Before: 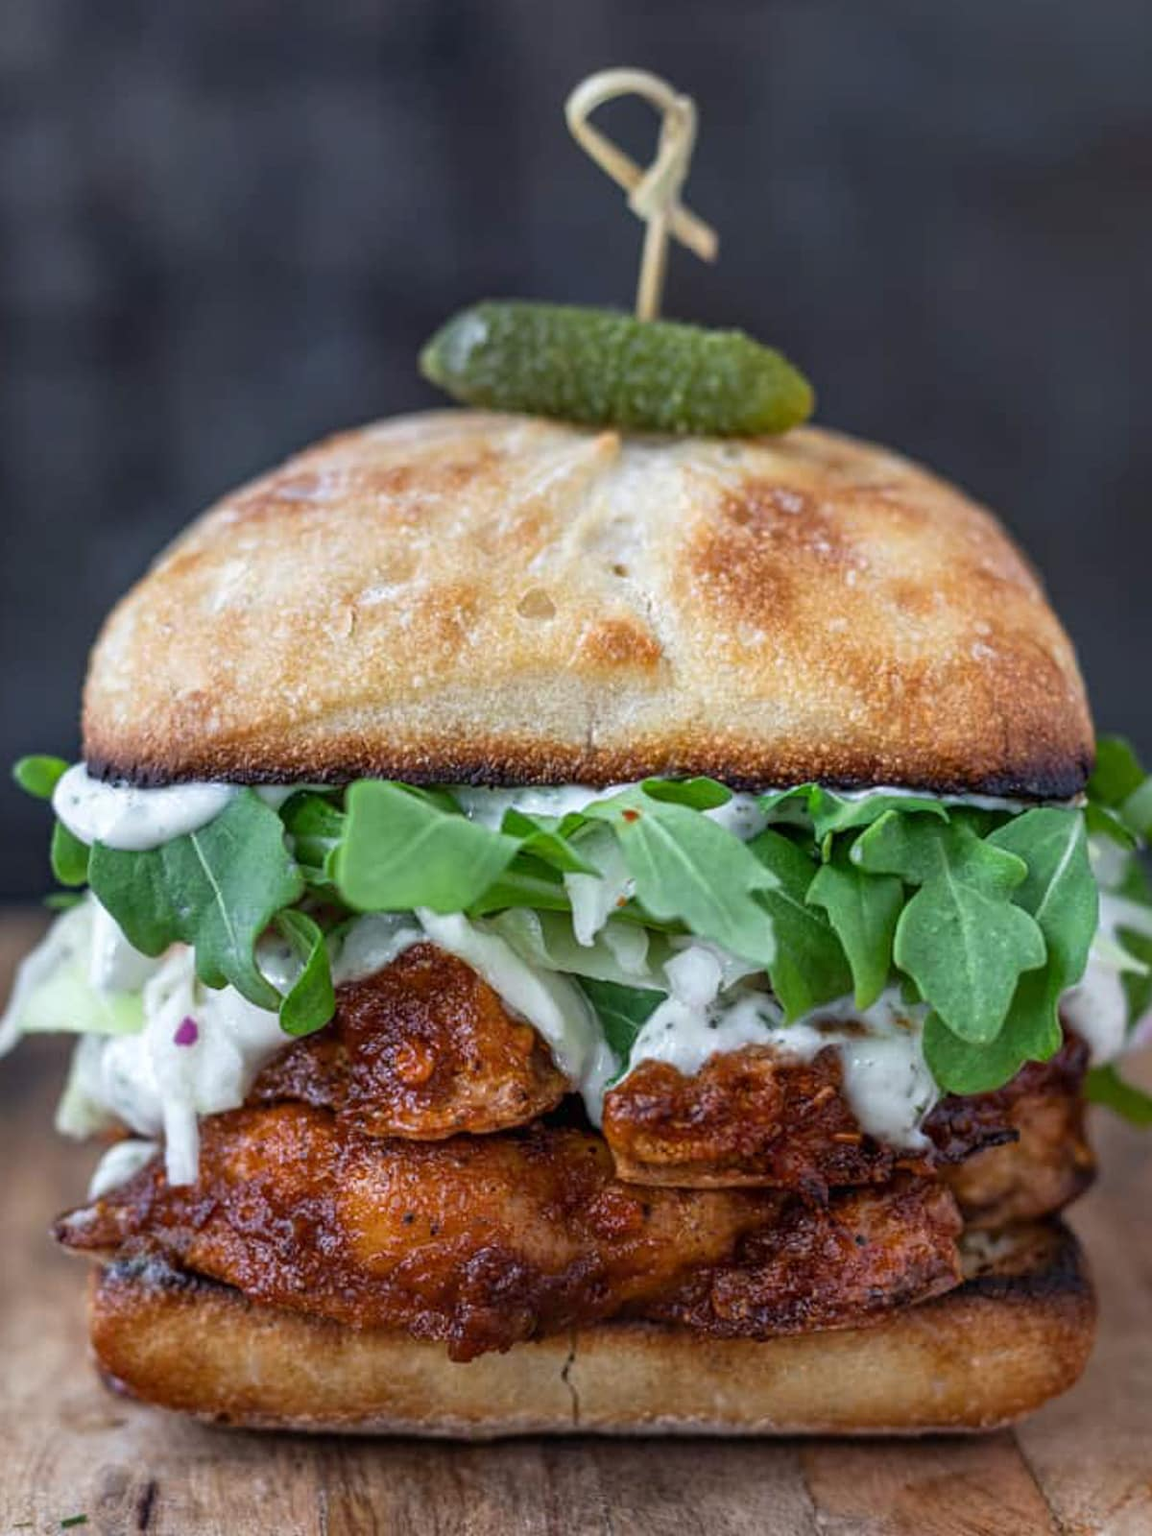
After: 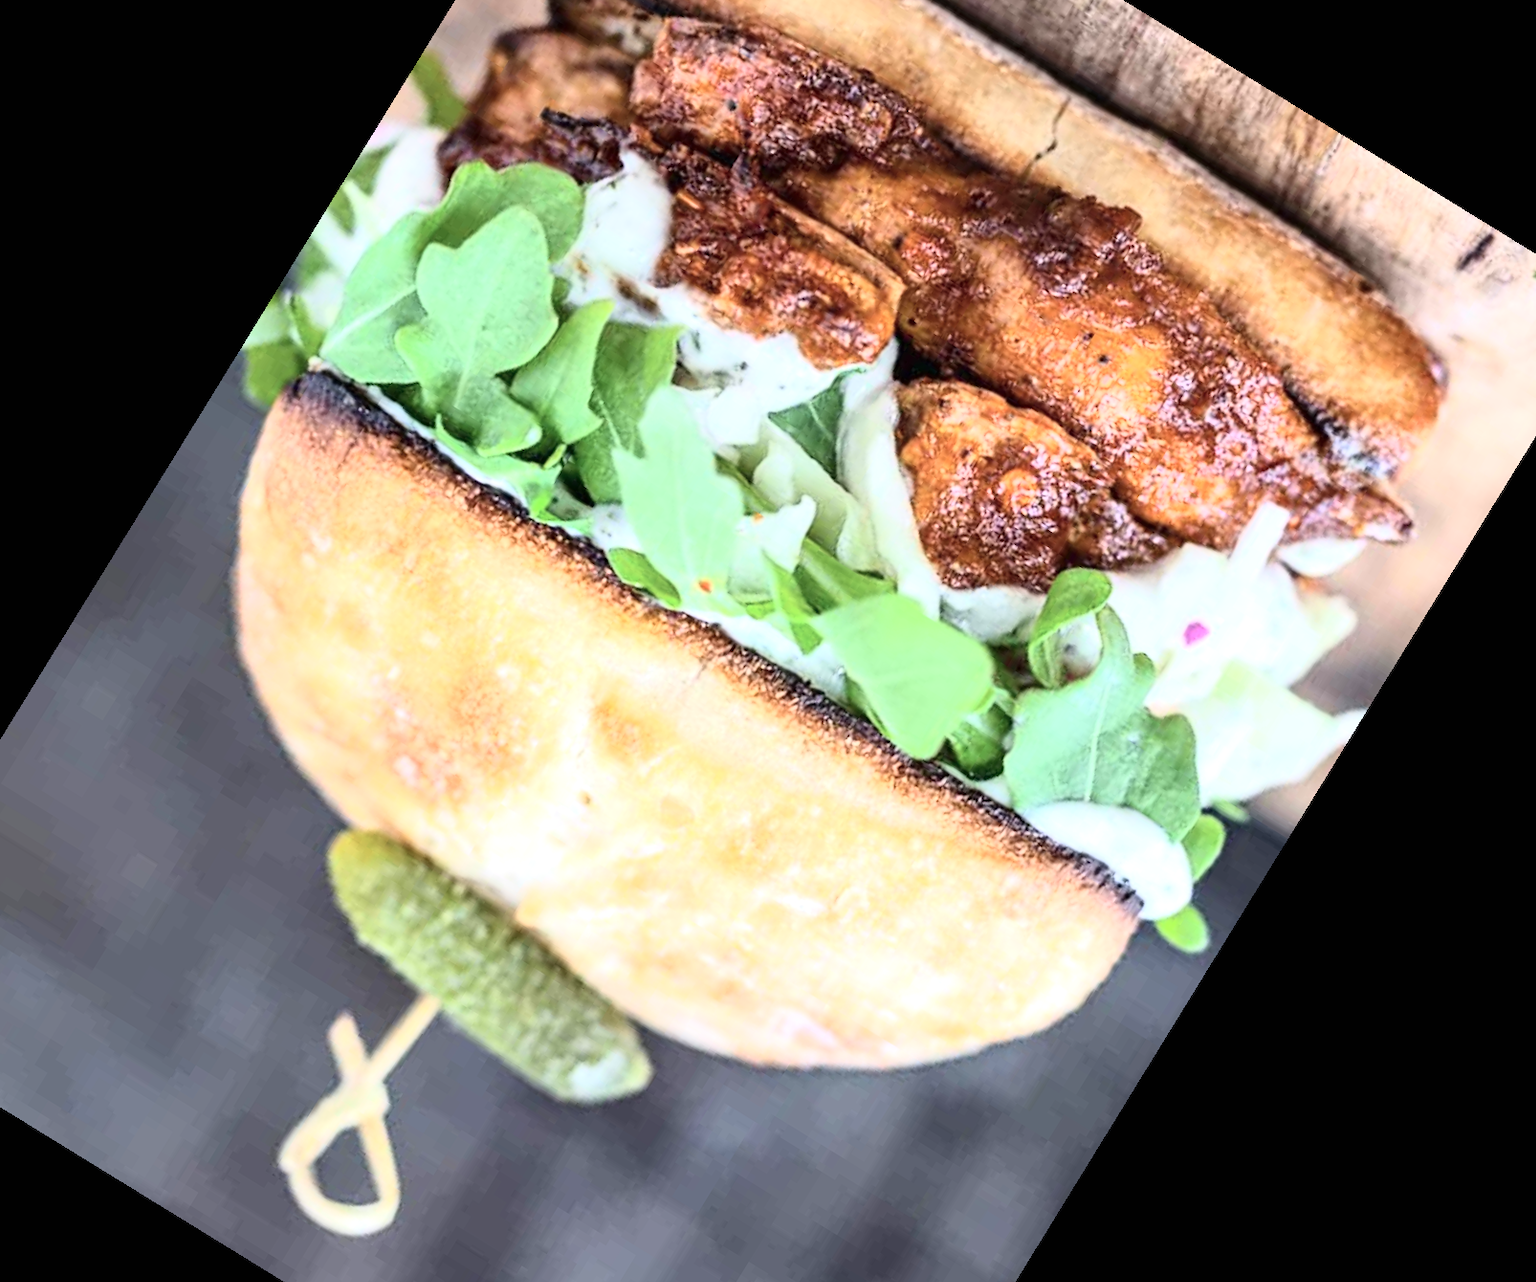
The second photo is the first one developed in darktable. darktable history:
tone curve: curves: ch0 [(0, 0) (0.003, 0.003) (0.011, 0.012) (0.025, 0.027) (0.044, 0.048) (0.069, 0.074) (0.1, 0.117) (0.136, 0.177) (0.177, 0.246) (0.224, 0.324) (0.277, 0.422) (0.335, 0.531) (0.399, 0.633) (0.468, 0.733) (0.543, 0.824) (0.623, 0.895) (0.709, 0.938) (0.801, 0.961) (0.898, 0.98) (1, 1)], color space Lab, independent channels, preserve colors none
exposure: black level correction 0, exposure 0.589 EV, compensate exposure bias true, compensate highlight preservation false
crop and rotate: angle 148.4°, left 9.163%, top 15.647%, right 4.491%, bottom 16.987%
color calibration: illuminant same as pipeline (D50), adaptation XYZ, x 0.345, y 0.358, temperature 5014.79 K
